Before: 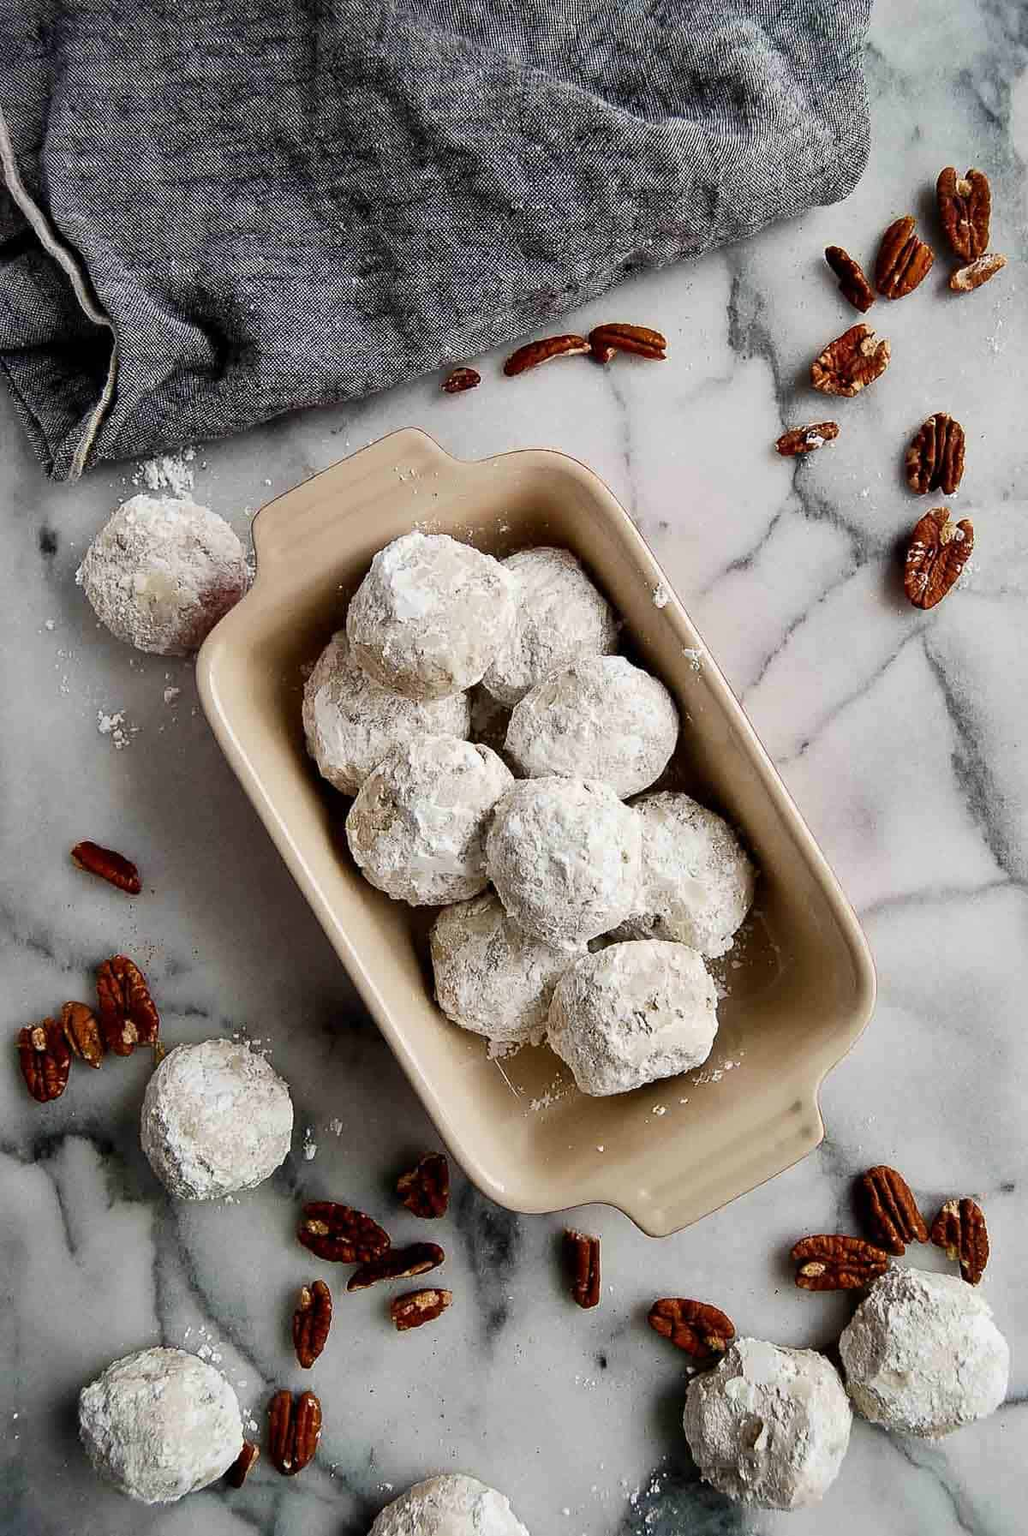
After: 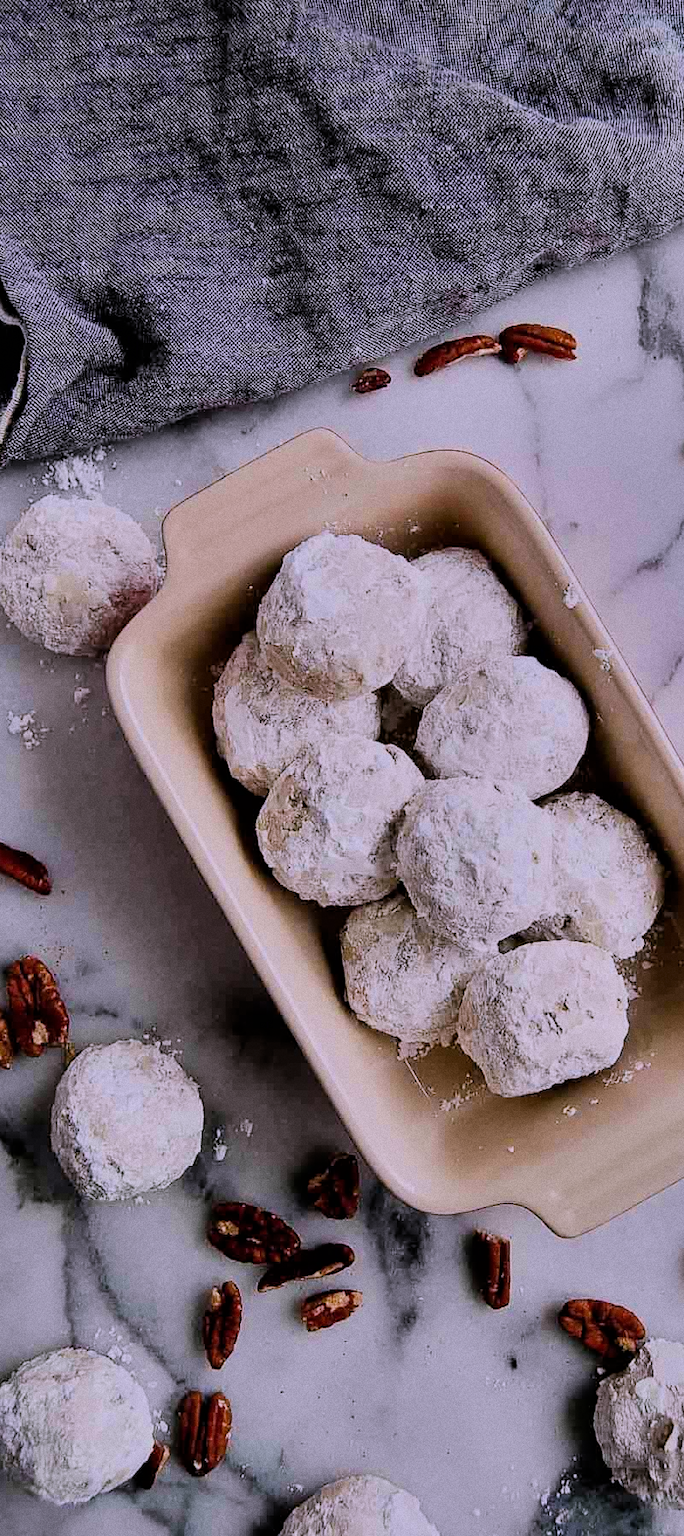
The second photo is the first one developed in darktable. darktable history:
shadows and highlights: shadows 24.5, highlights -78.15, soften with gaussian
crop and rotate: left 8.786%, right 24.548%
grain: coarseness 0.09 ISO
white balance: red 1.042, blue 1.17
filmic rgb: black relative exposure -7.15 EV, white relative exposure 5.36 EV, hardness 3.02, color science v6 (2022)
